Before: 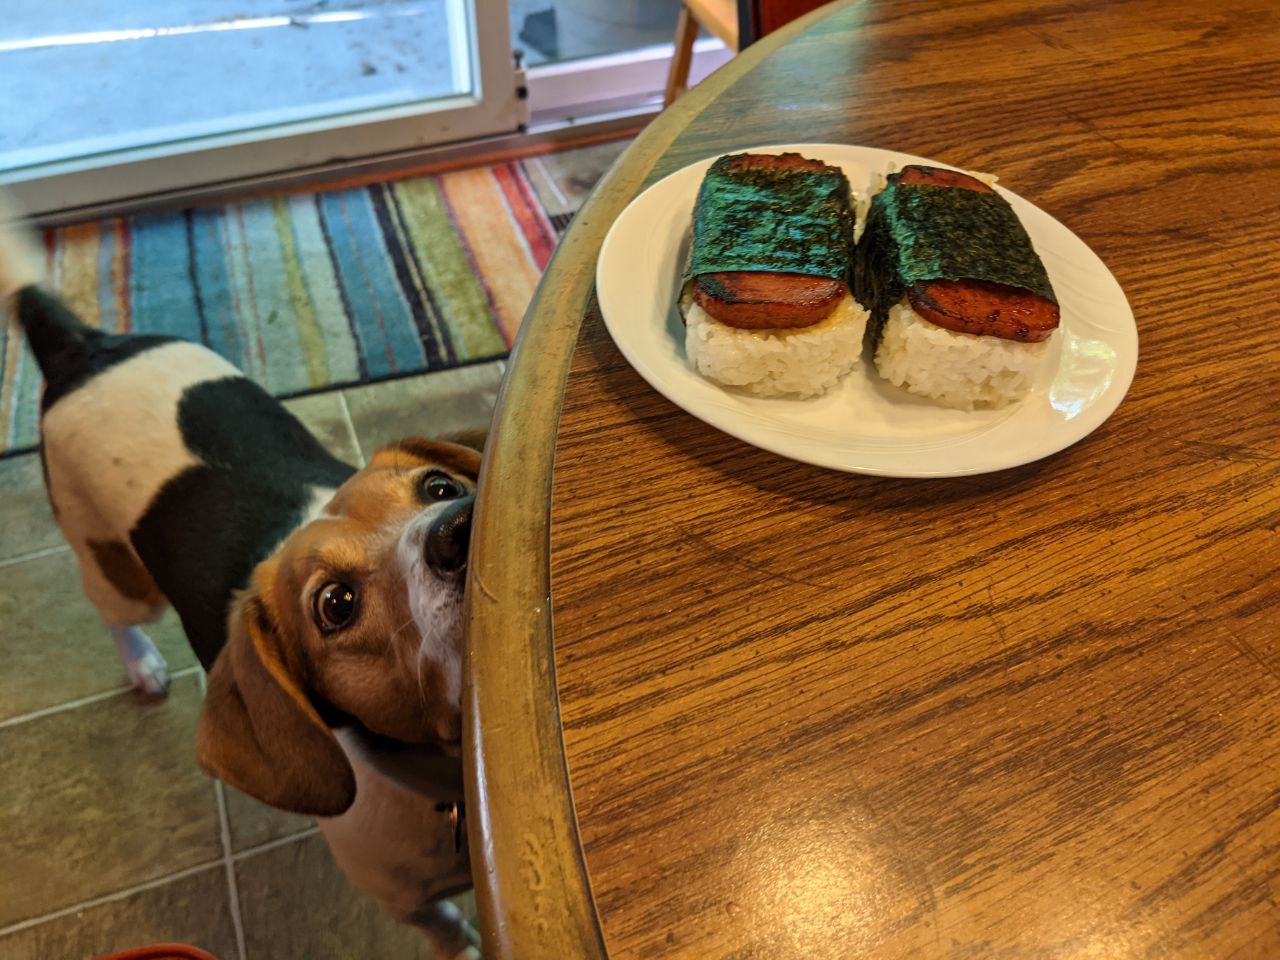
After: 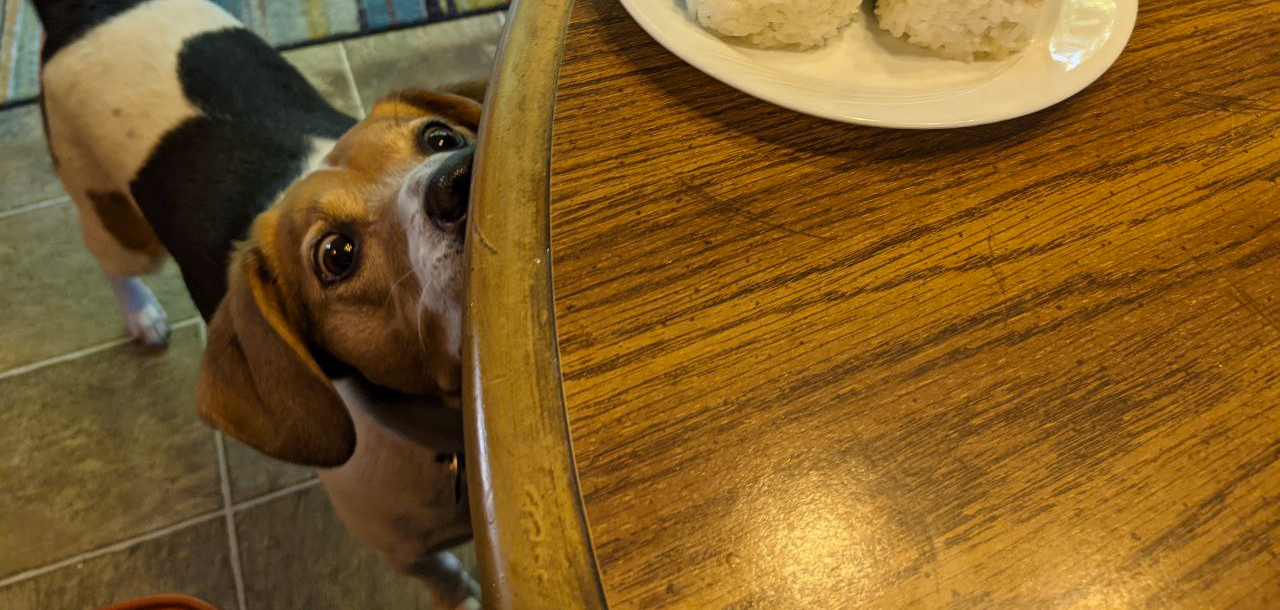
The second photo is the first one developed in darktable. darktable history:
color contrast: green-magenta contrast 0.8, blue-yellow contrast 1.1, unbound 0
color zones: curves: ch0 [(0.068, 0.464) (0.25, 0.5) (0.48, 0.508) (0.75, 0.536) (0.886, 0.476) (0.967, 0.456)]; ch1 [(0.066, 0.456) (0.25, 0.5) (0.616, 0.508) (0.746, 0.56) (0.934, 0.444)]
crop and rotate: top 36.435%
